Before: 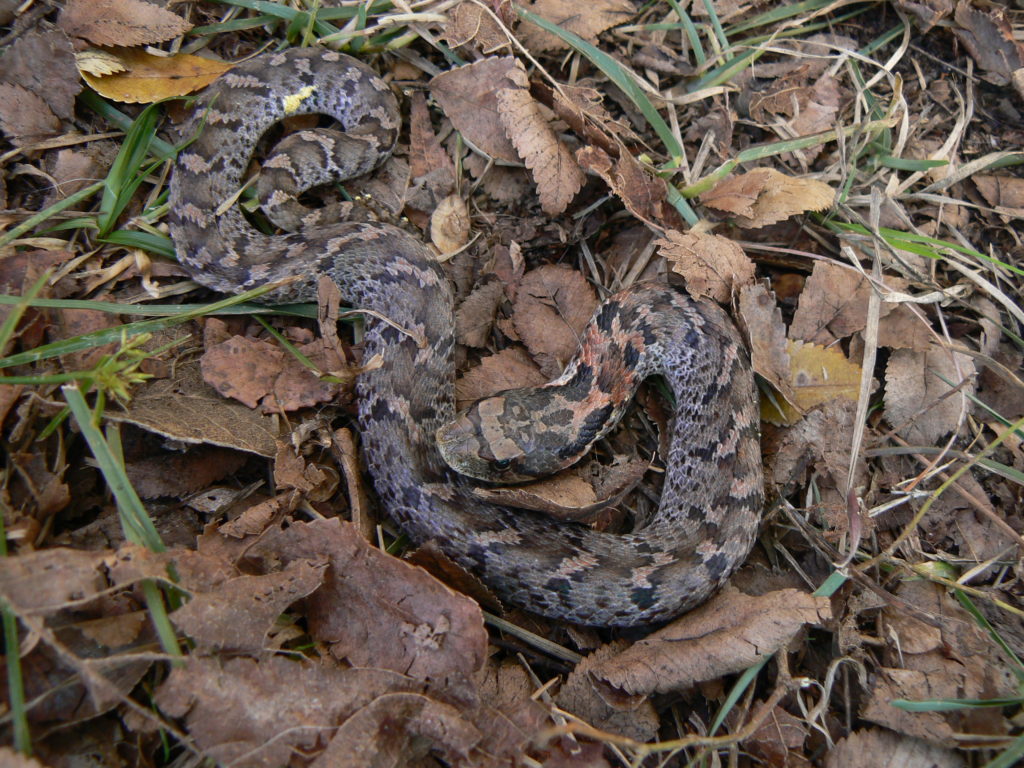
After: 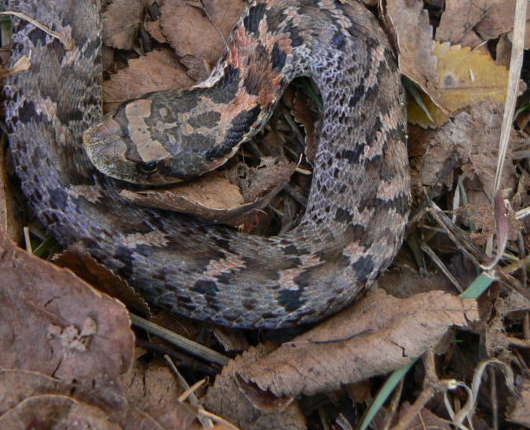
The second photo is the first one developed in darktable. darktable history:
crop: left 34.479%, top 38.822%, right 13.718%, bottom 5.172%
tone equalizer: on, module defaults
